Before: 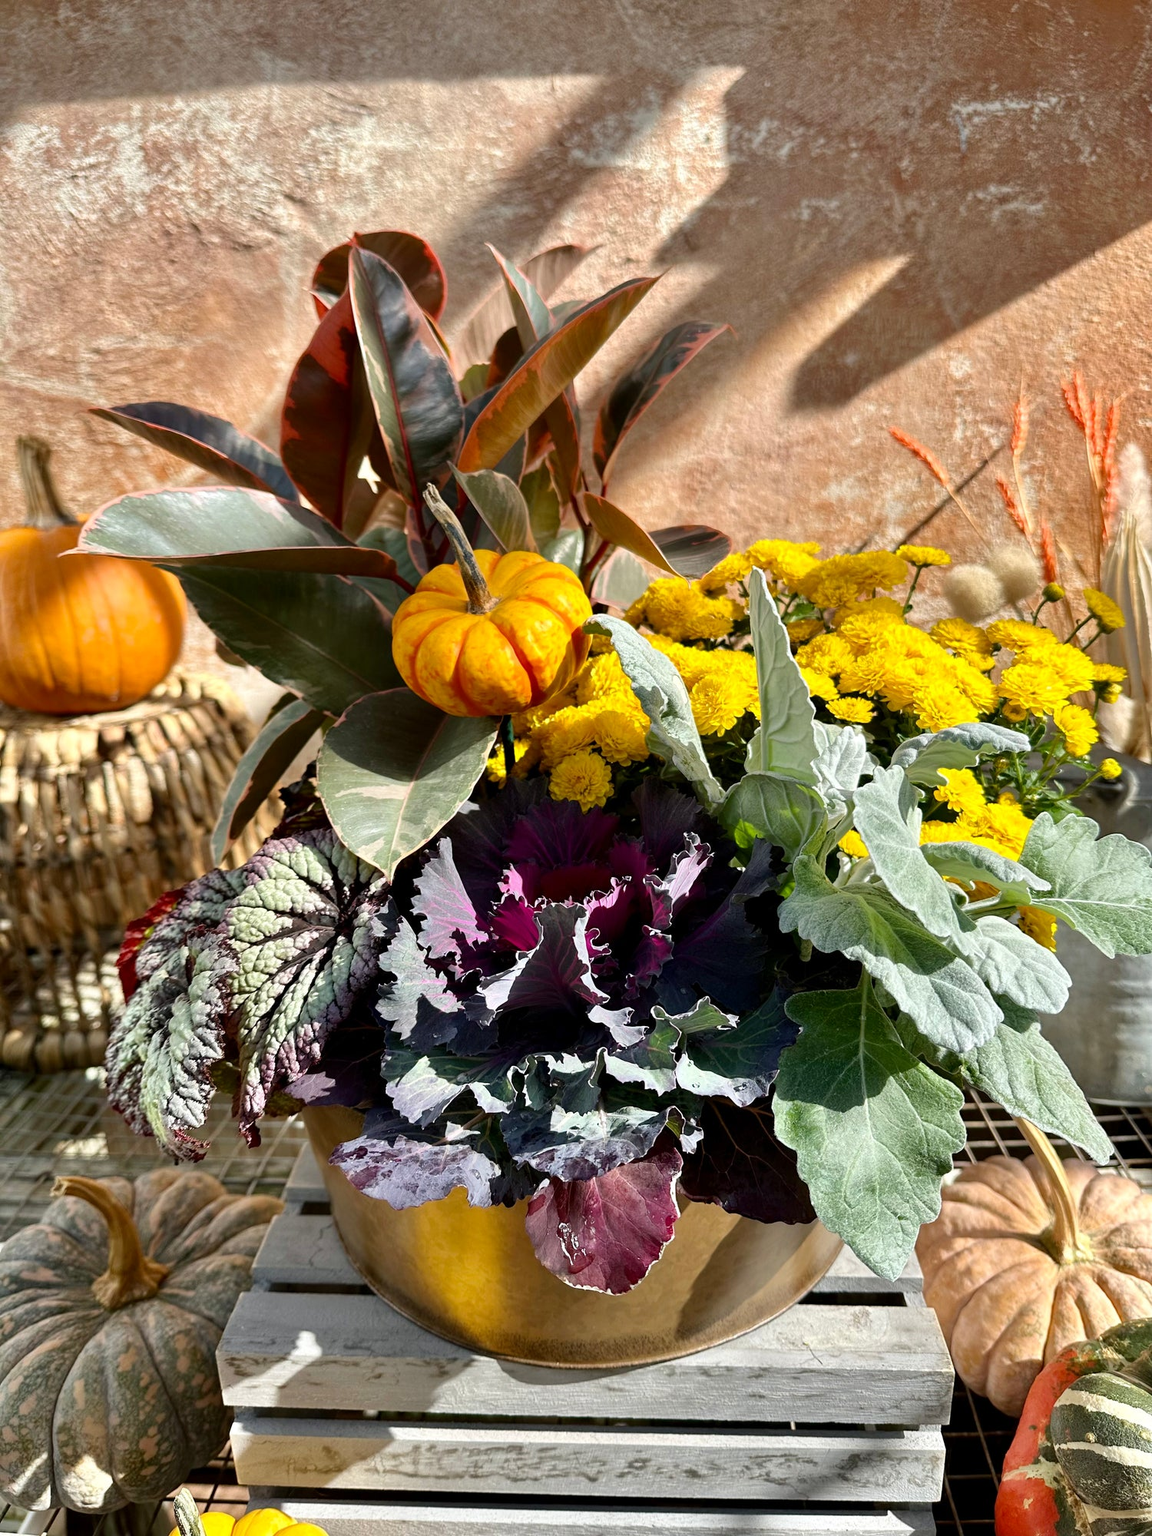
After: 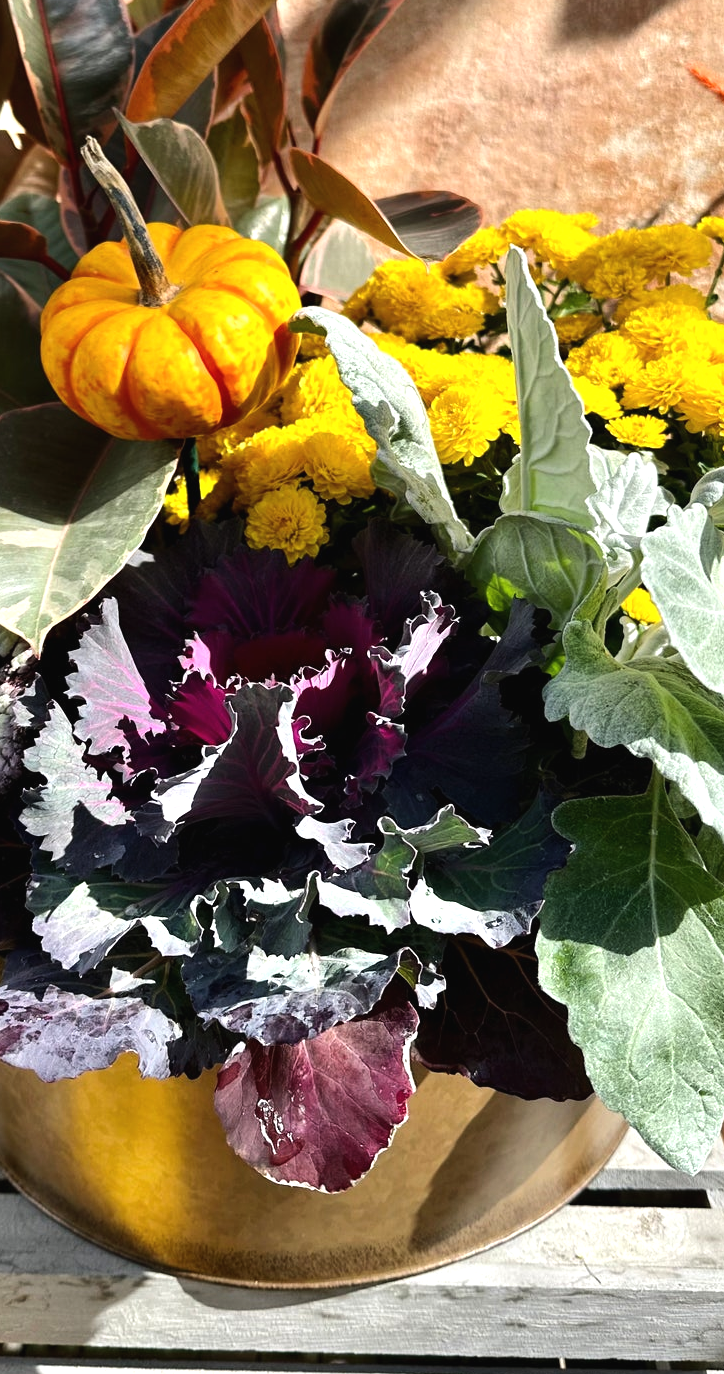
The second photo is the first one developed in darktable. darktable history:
crop: left 31.379%, top 24.658%, right 20.326%, bottom 6.628%
exposure: black level correction -0.003, exposure 0.04 EV, compensate highlight preservation false
tone equalizer: -8 EV -0.417 EV, -7 EV -0.389 EV, -6 EV -0.333 EV, -5 EV -0.222 EV, -3 EV 0.222 EV, -2 EV 0.333 EV, -1 EV 0.389 EV, +0 EV 0.417 EV, edges refinement/feathering 500, mask exposure compensation -1.57 EV, preserve details no
